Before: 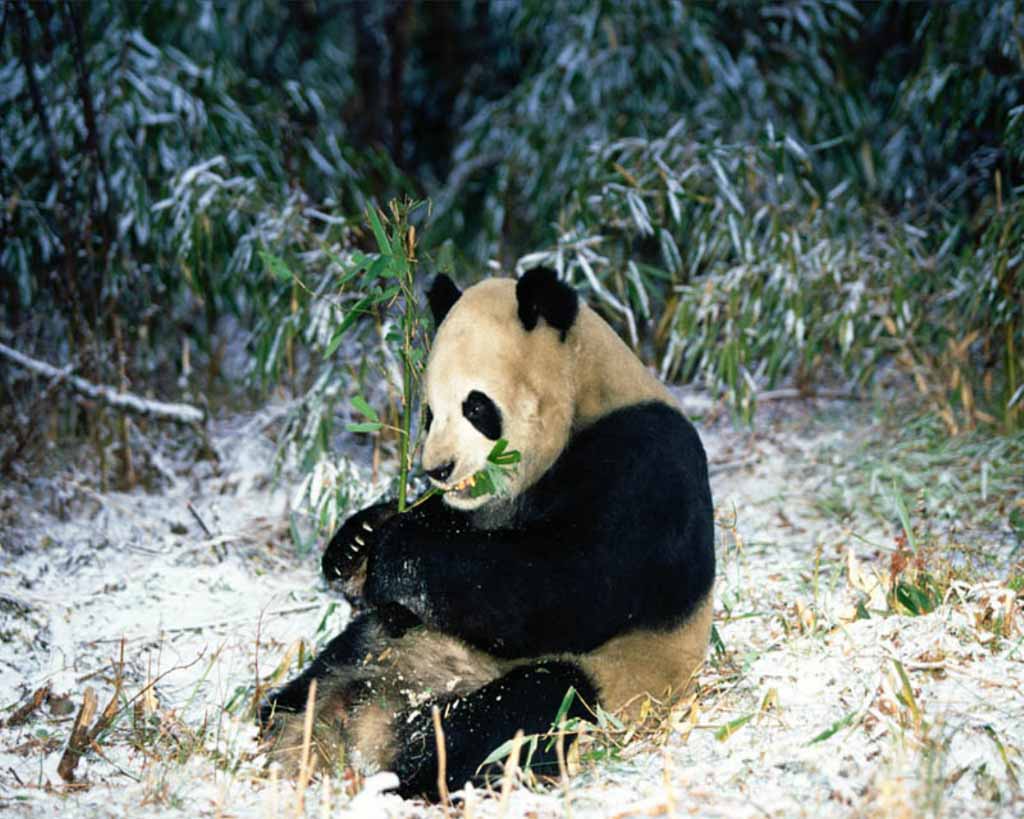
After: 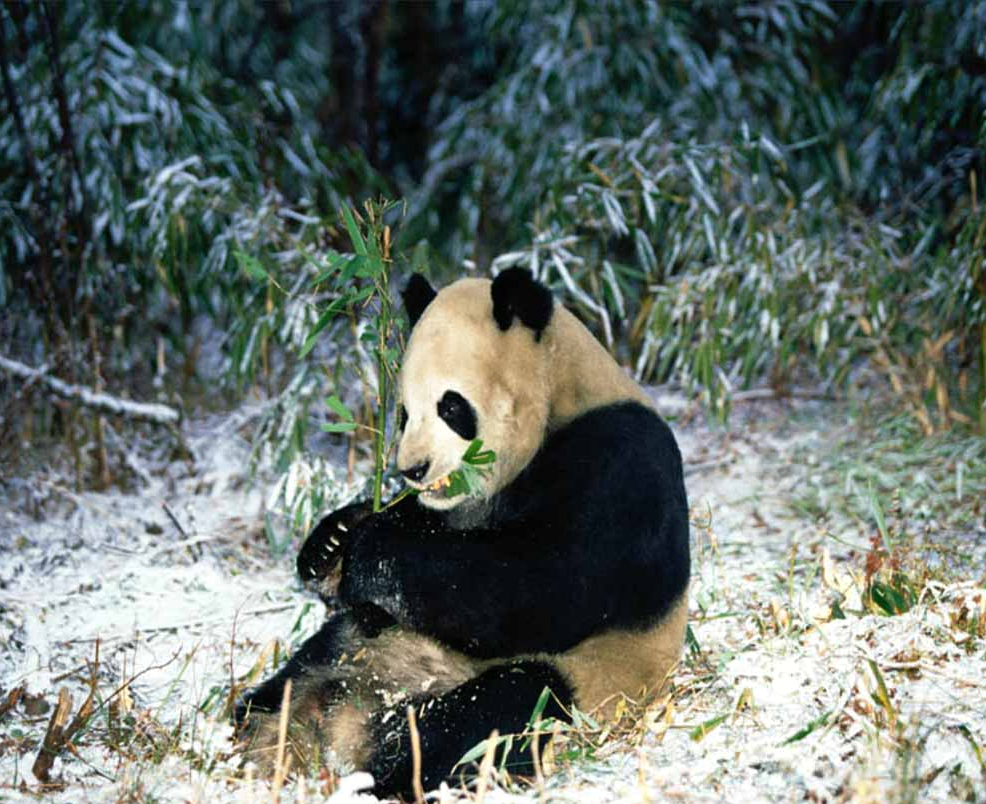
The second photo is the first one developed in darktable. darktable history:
shadows and highlights: shadows 11.86, white point adjustment 1.26, highlights color adjustment 49.85%, soften with gaussian
crop and rotate: left 2.517%, right 1.159%, bottom 1.827%
